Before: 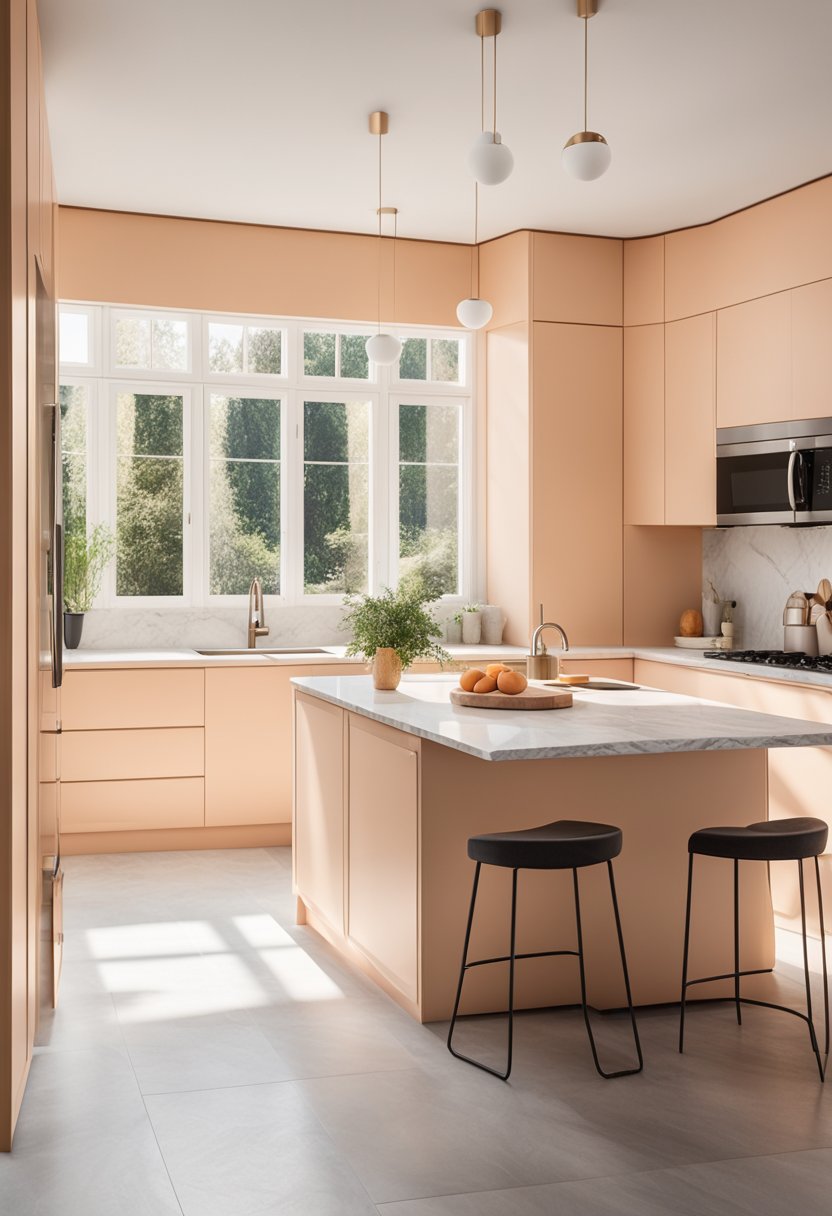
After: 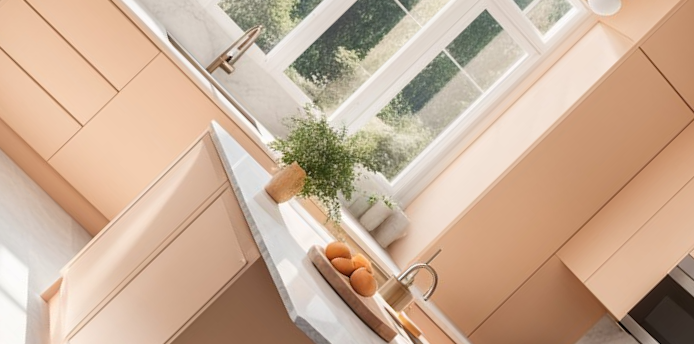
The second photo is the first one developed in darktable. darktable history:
crop and rotate: angle -46.05°, top 16.432%, right 0.98%, bottom 11.735%
